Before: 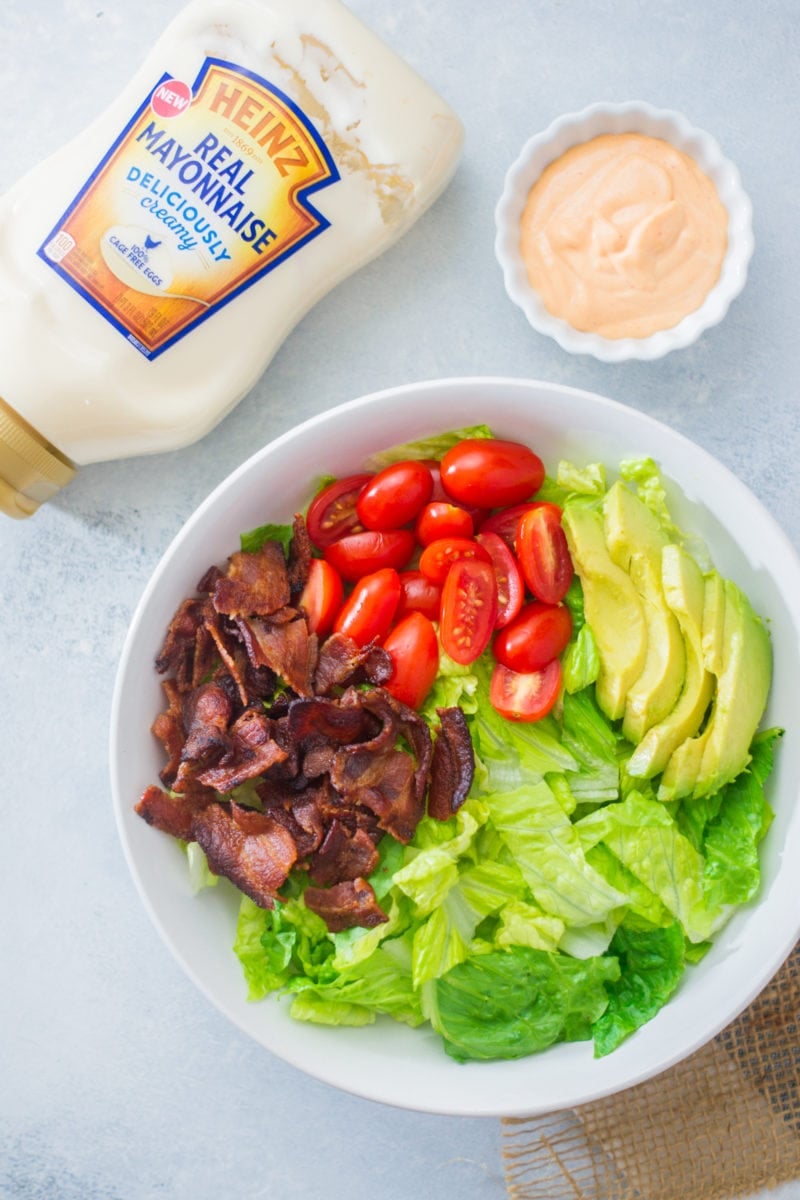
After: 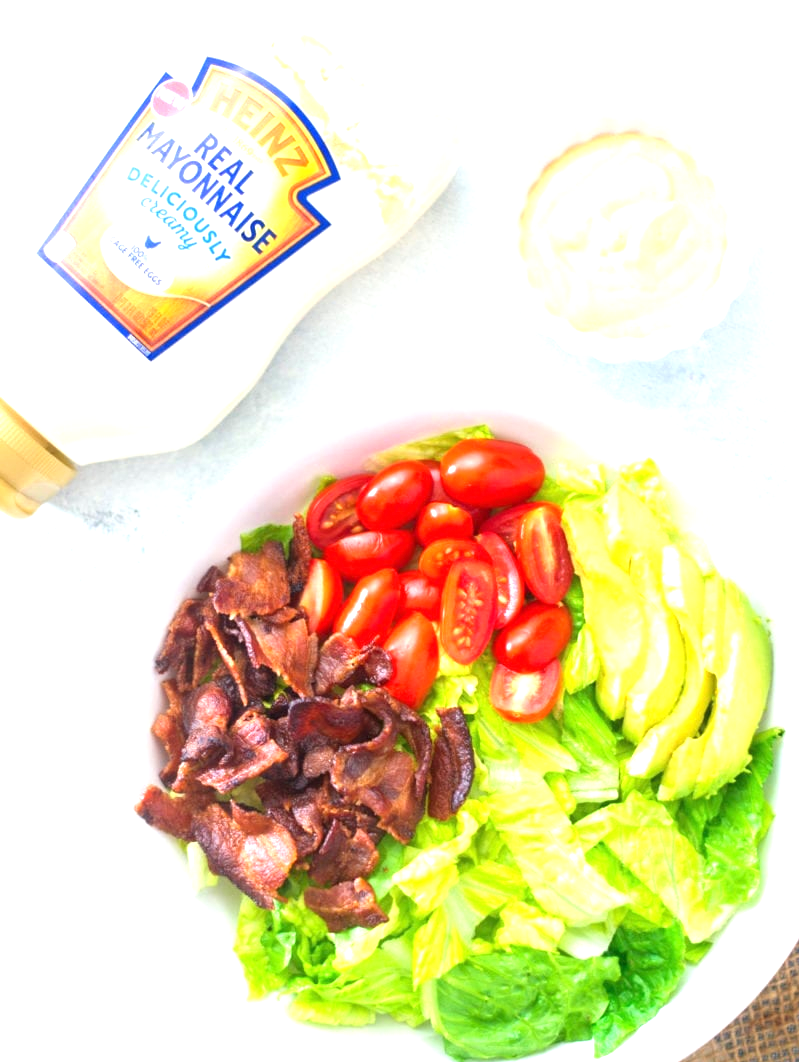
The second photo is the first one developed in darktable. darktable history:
crop and rotate: top 0%, bottom 11.49%
exposure: black level correction 0, exposure 1.125 EV, compensate exposure bias true, compensate highlight preservation false
